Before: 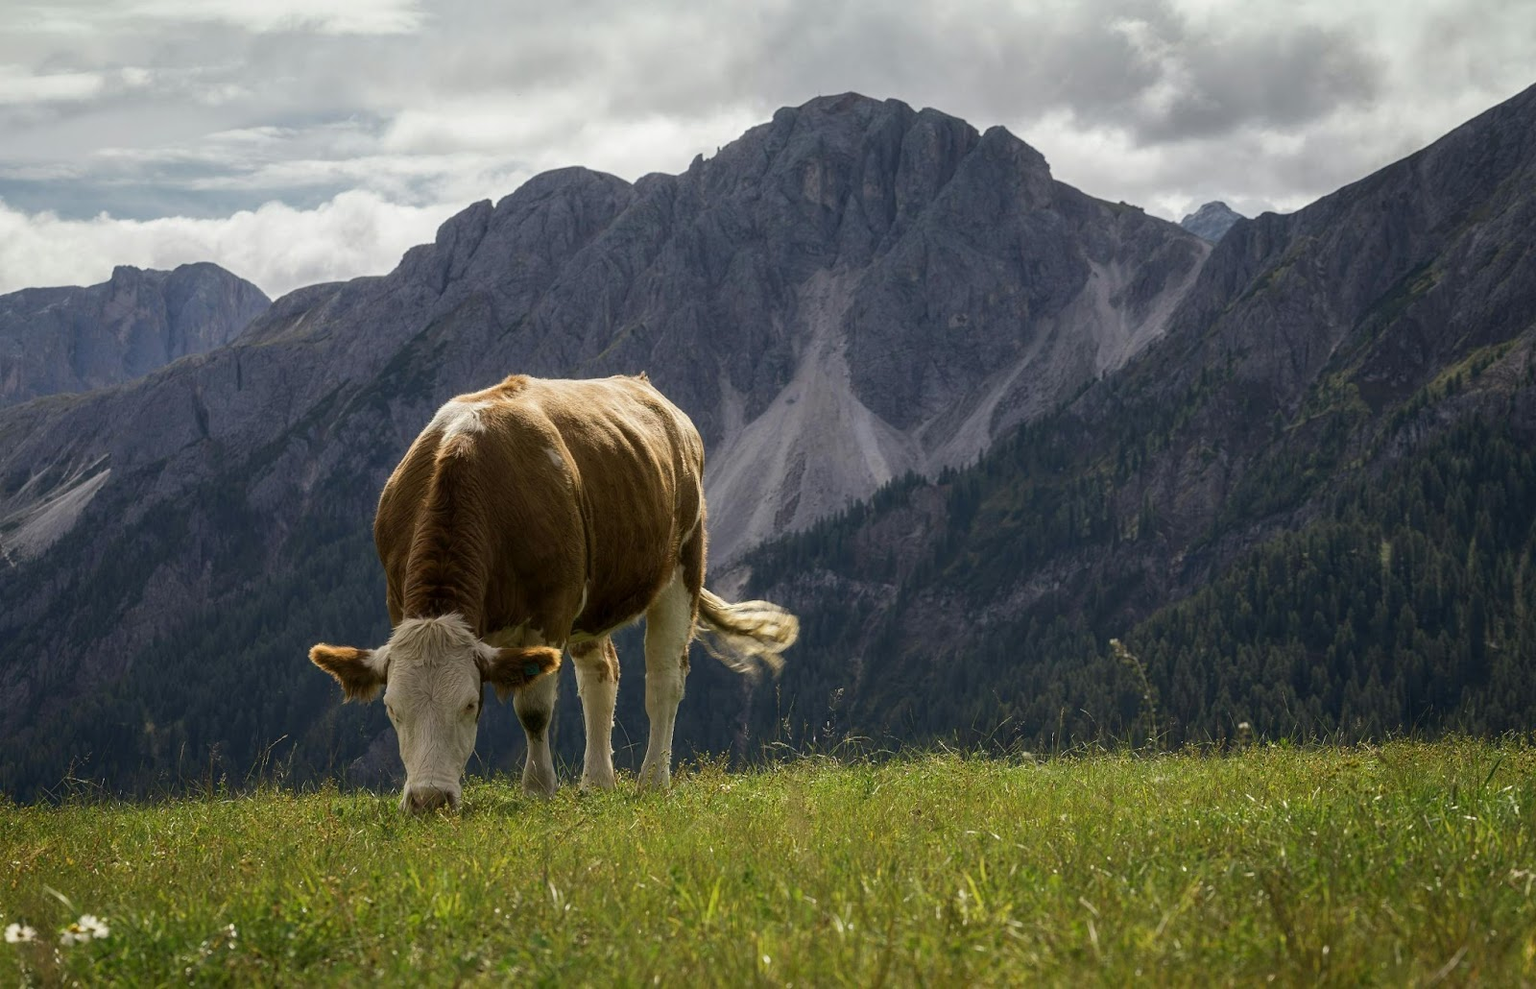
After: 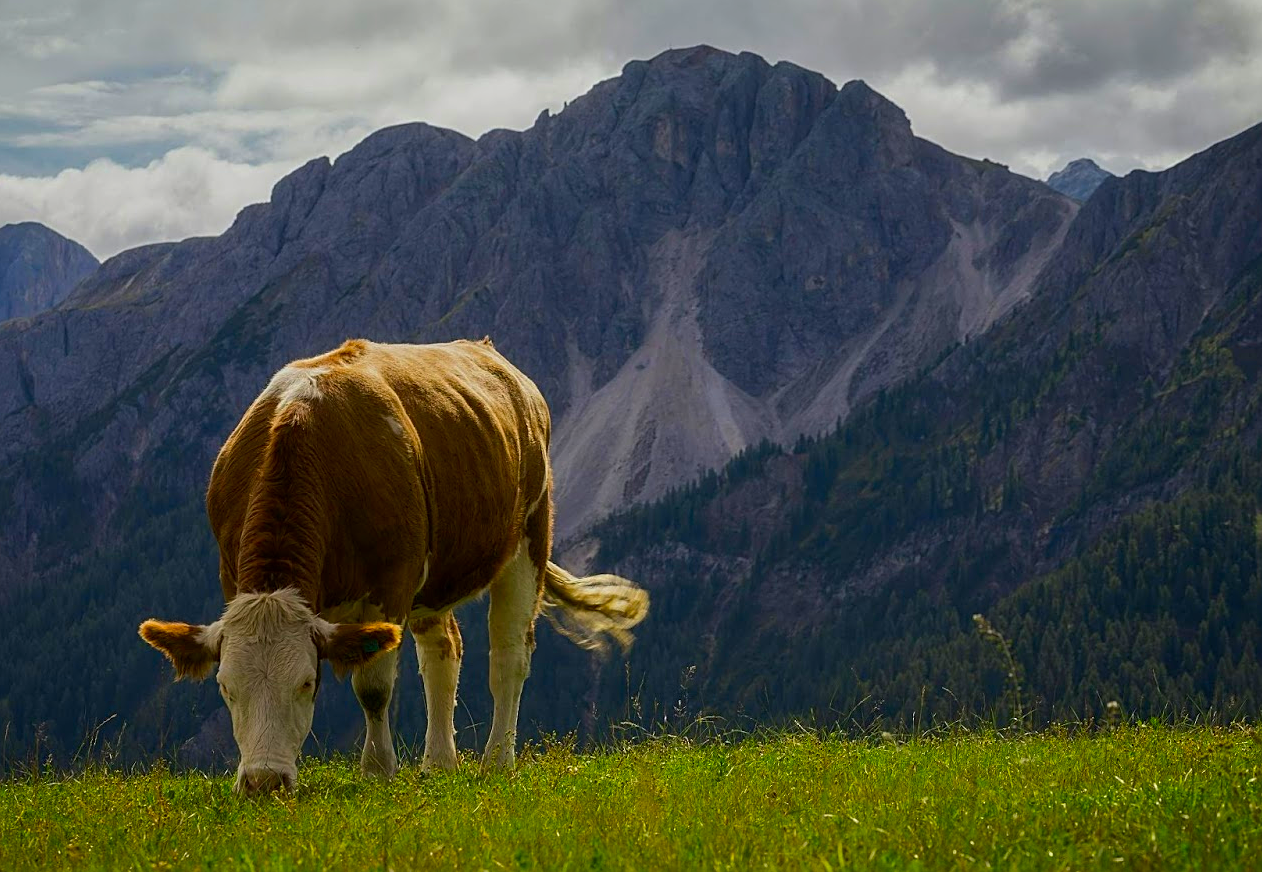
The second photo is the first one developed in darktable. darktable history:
crop: left 11.494%, top 4.987%, right 9.575%, bottom 10.326%
sharpen: on, module defaults
exposure: exposure -0.487 EV, compensate exposure bias true, compensate highlight preservation false
color correction: highlights b* 0.042, saturation 1.81
